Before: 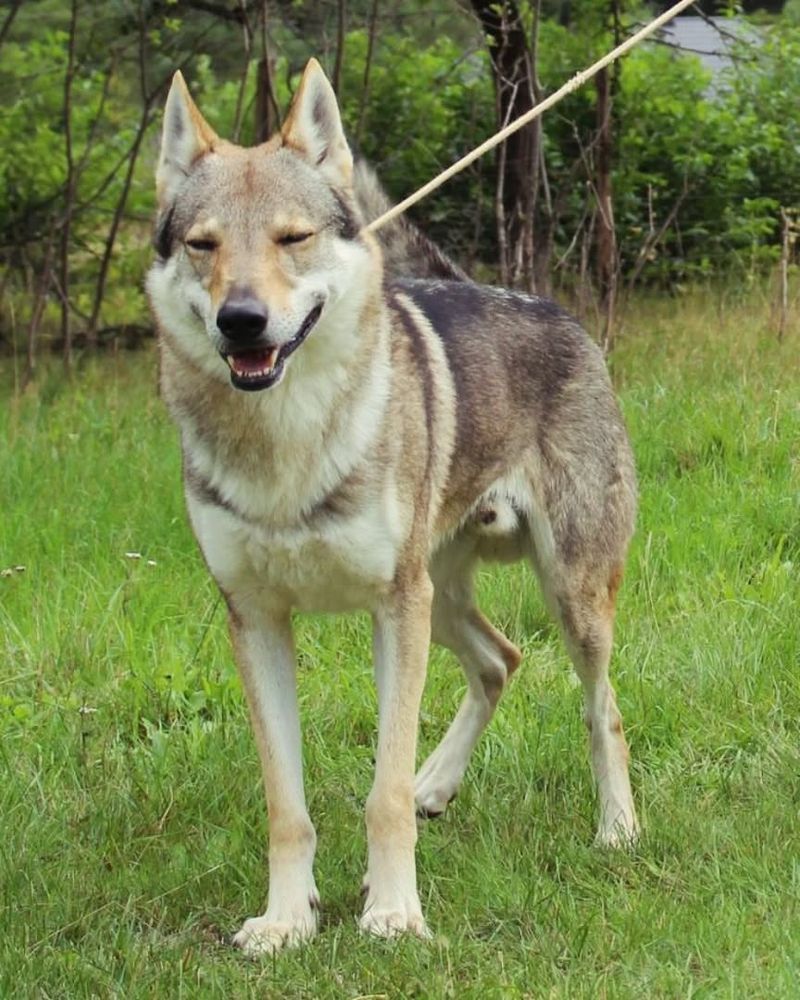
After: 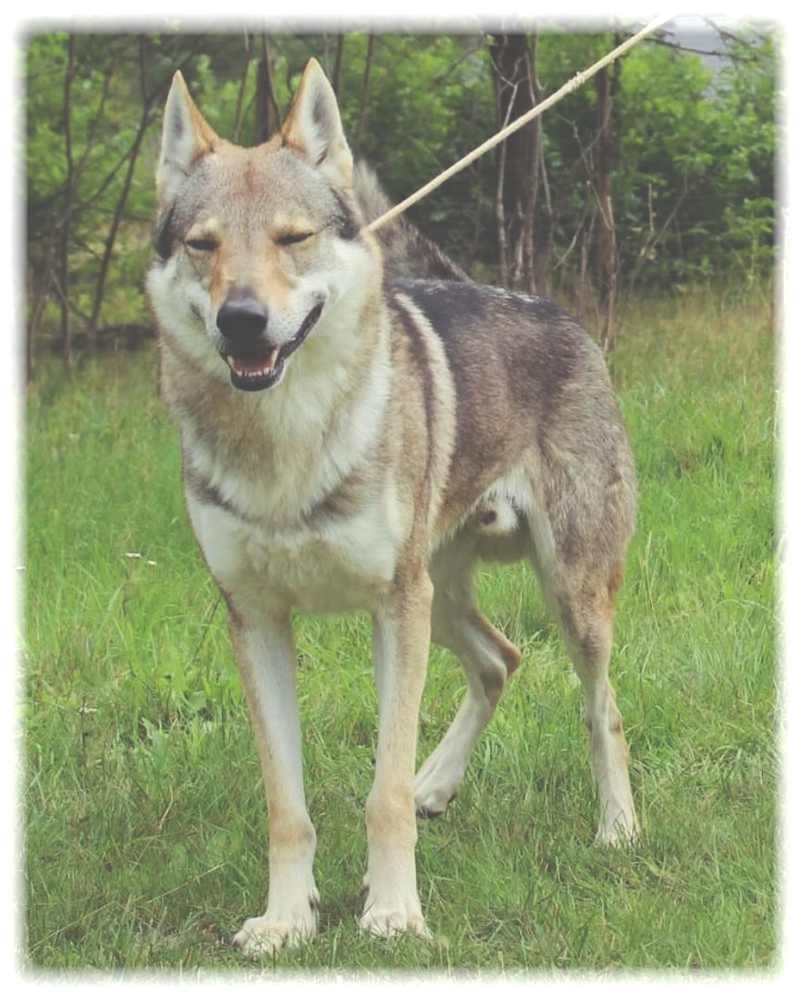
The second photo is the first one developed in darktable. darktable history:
vignetting: fall-off start 93%, fall-off radius 5%, brightness 1, saturation -0.49, automatic ratio true, width/height ratio 1.332, shape 0.04, unbound false
exposure: black level correction -0.062, exposure -0.05 EV, compensate highlight preservation false
